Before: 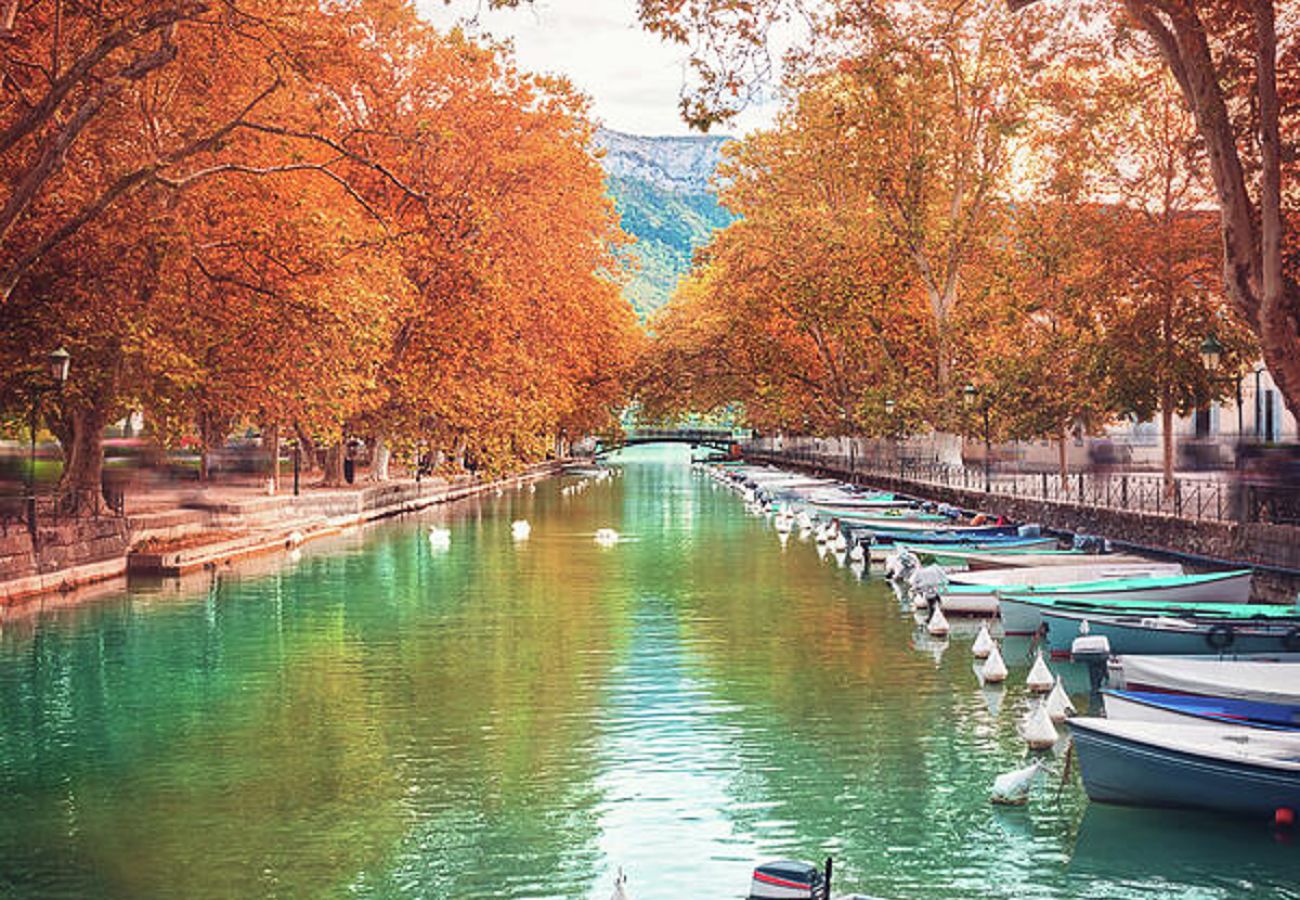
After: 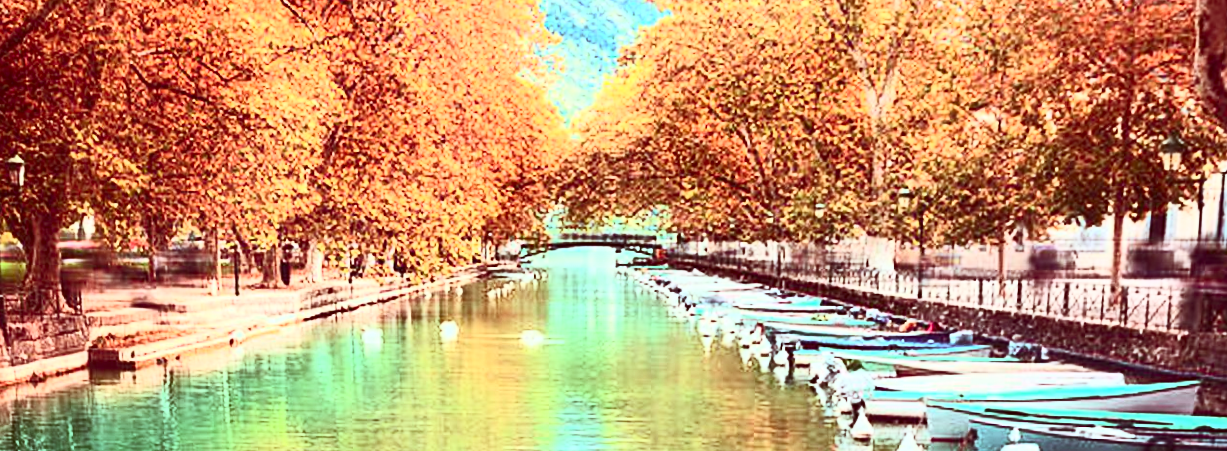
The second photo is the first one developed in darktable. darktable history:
rotate and perspective: rotation 0.062°, lens shift (vertical) 0.115, lens shift (horizontal) -0.133, crop left 0.047, crop right 0.94, crop top 0.061, crop bottom 0.94
crop and rotate: top 23.043%, bottom 23.437%
color correction: highlights a* -7.23, highlights b* -0.161, shadows a* 20.08, shadows b* 11.73
contrast brightness saturation: contrast 0.62, brightness 0.34, saturation 0.14
